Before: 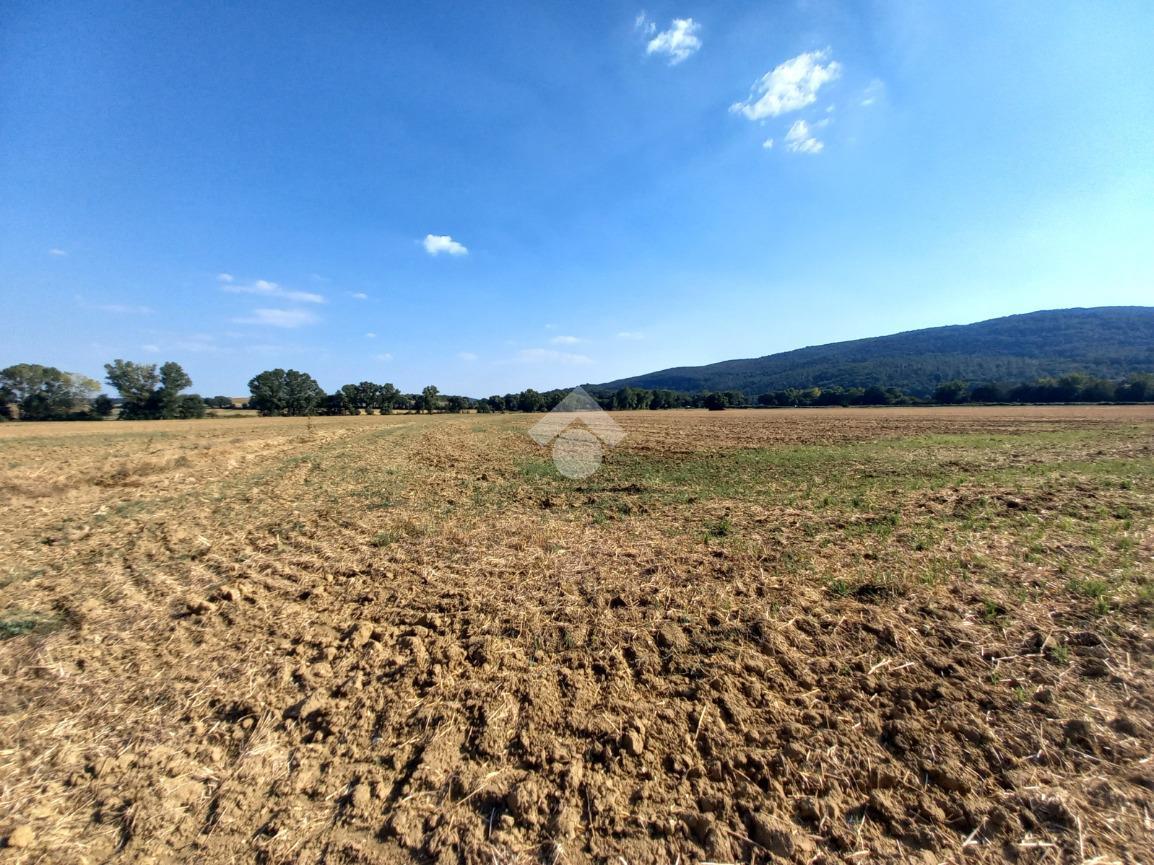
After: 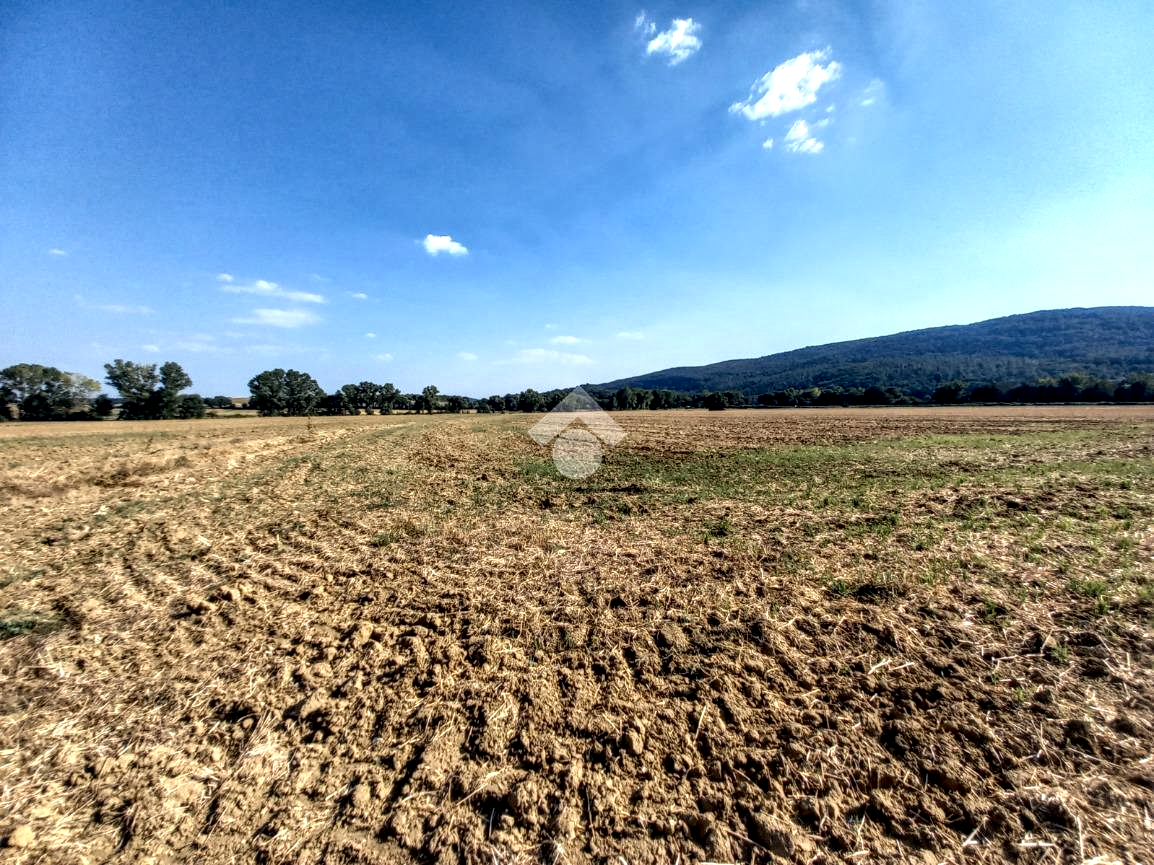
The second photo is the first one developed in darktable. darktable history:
local contrast: highlights 65%, shadows 54%, detail 168%, midtone range 0.514
